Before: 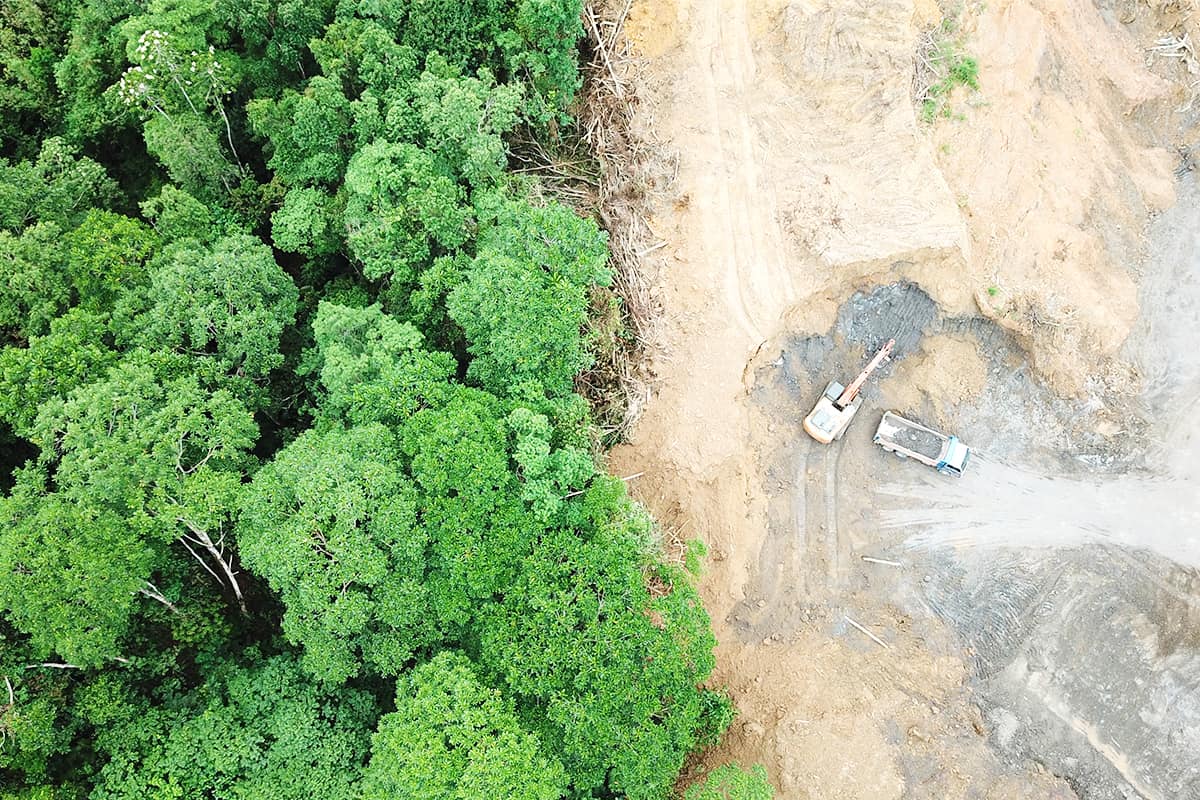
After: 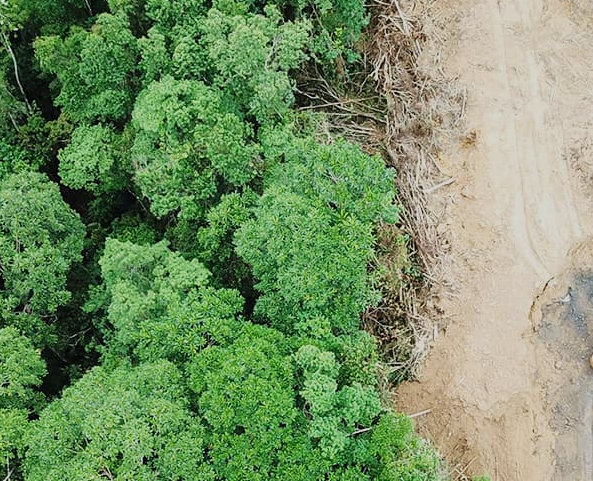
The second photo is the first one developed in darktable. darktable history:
exposure: exposure -0.49 EV, compensate highlight preservation false
shadows and highlights: radius 262.61, soften with gaussian
crop: left 17.832%, top 7.928%, right 32.674%, bottom 31.932%
